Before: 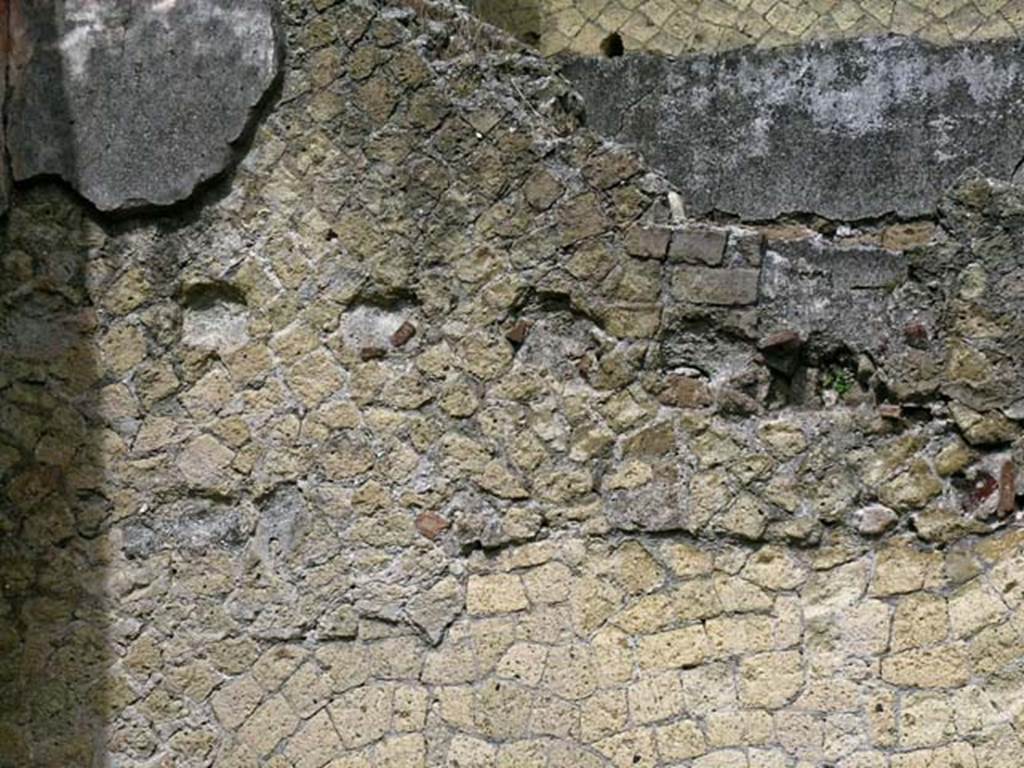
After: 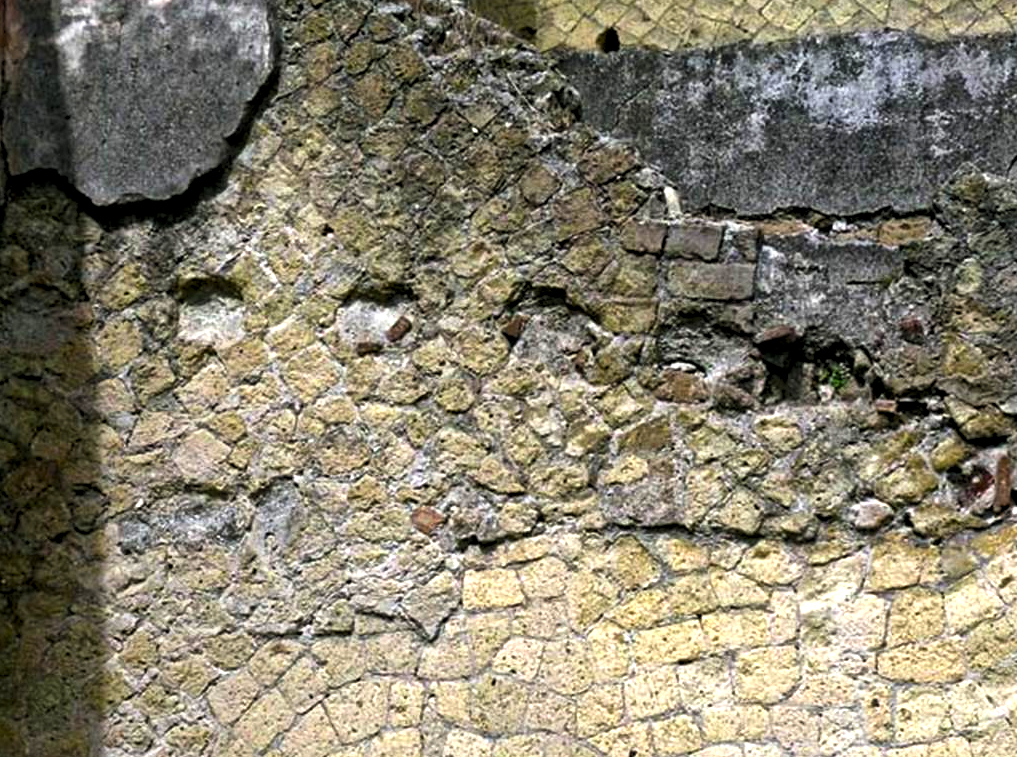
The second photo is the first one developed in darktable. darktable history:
levels: levels [0.062, 0.494, 0.925]
color balance rgb: shadows lift › hue 87.93°, power › hue 62.36°, linear chroma grading › global chroma 9.072%, perceptual saturation grading › global saturation 19.736%, perceptual brilliance grading › global brilliance 1.506%, perceptual brilliance grading › highlights 8.575%, perceptual brilliance grading › shadows -4.434%, global vibrance 20%
crop: left 0.442%, top 0.654%, right 0.148%, bottom 0.769%
local contrast: mode bilateral grid, contrast 20, coarseness 50, detail 119%, midtone range 0.2
